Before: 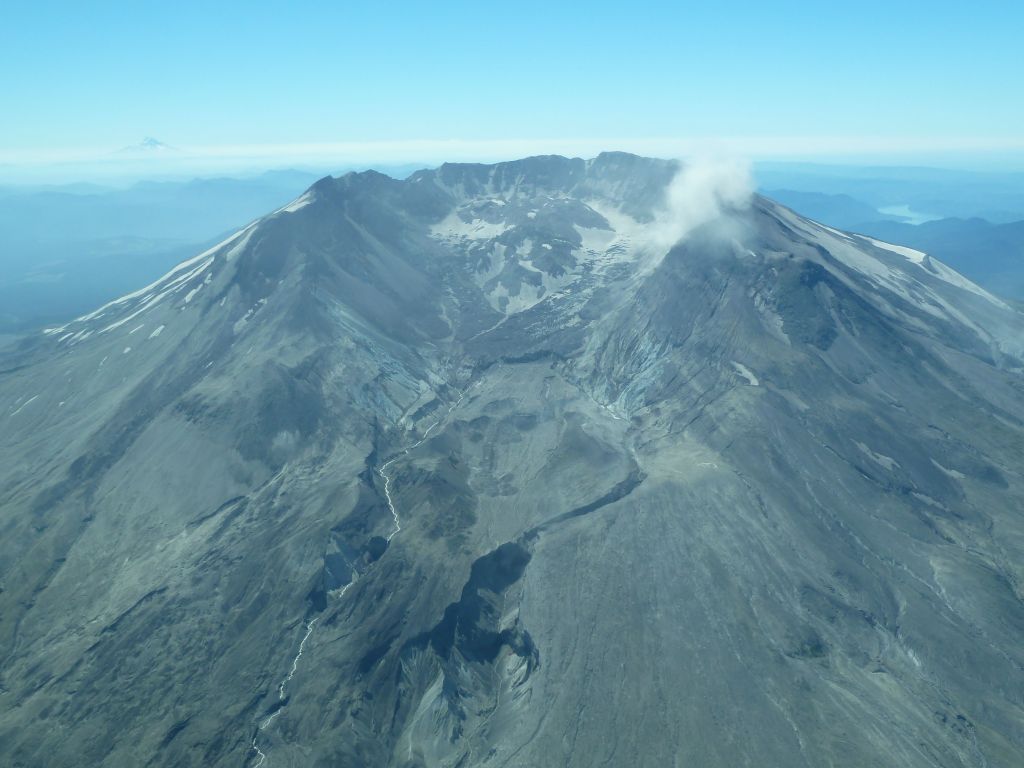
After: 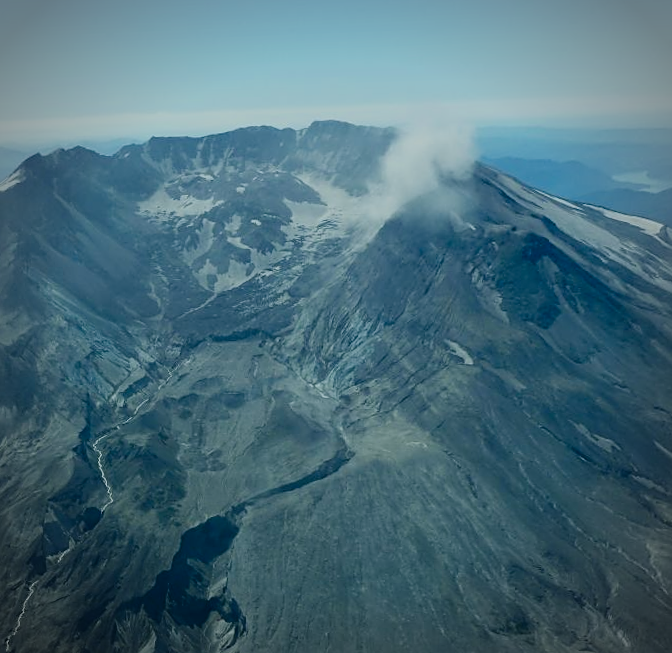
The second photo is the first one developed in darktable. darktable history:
vignetting: on, module defaults
rotate and perspective: rotation 0.062°, lens shift (vertical) 0.115, lens shift (horizontal) -0.133, crop left 0.047, crop right 0.94, crop top 0.061, crop bottom 0.94
crop and rotate: left 24.034%, top 2.838%, right 6.406%, bottom 6.299%
contrast brightness saturation: contrast 0.13, brightness -0.24, saturation 0.14
filmic rgb: black relative exposure -7.65 EV, white relative exposure 4.56 EV, hardness 3.61
sharpen: on, module defaults
